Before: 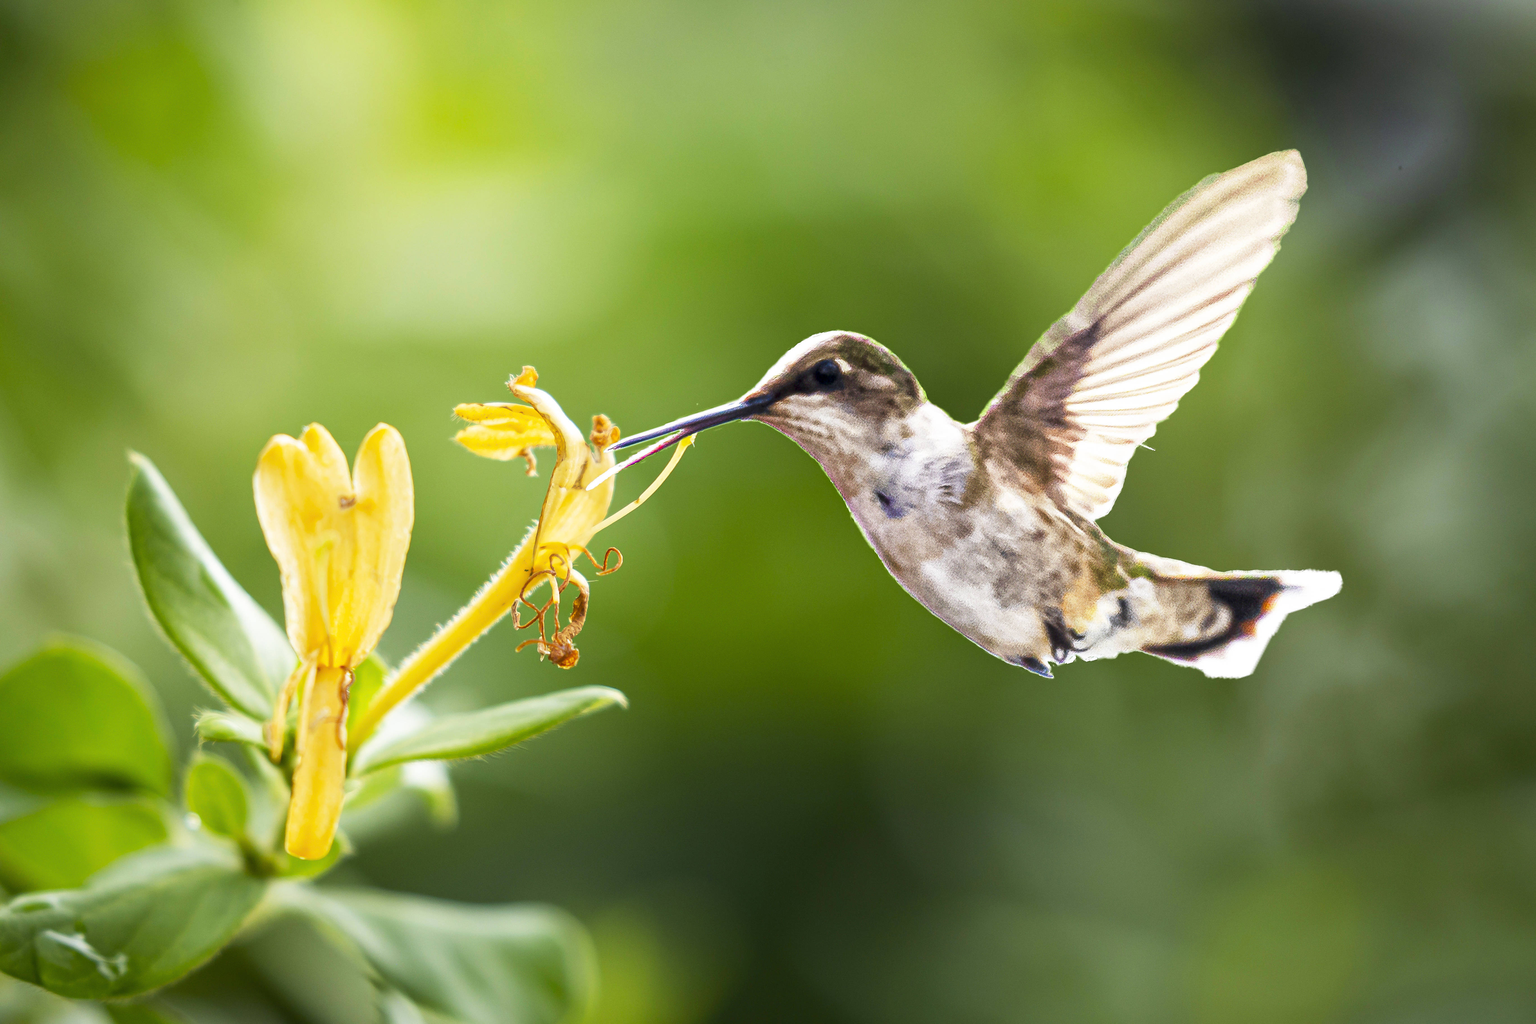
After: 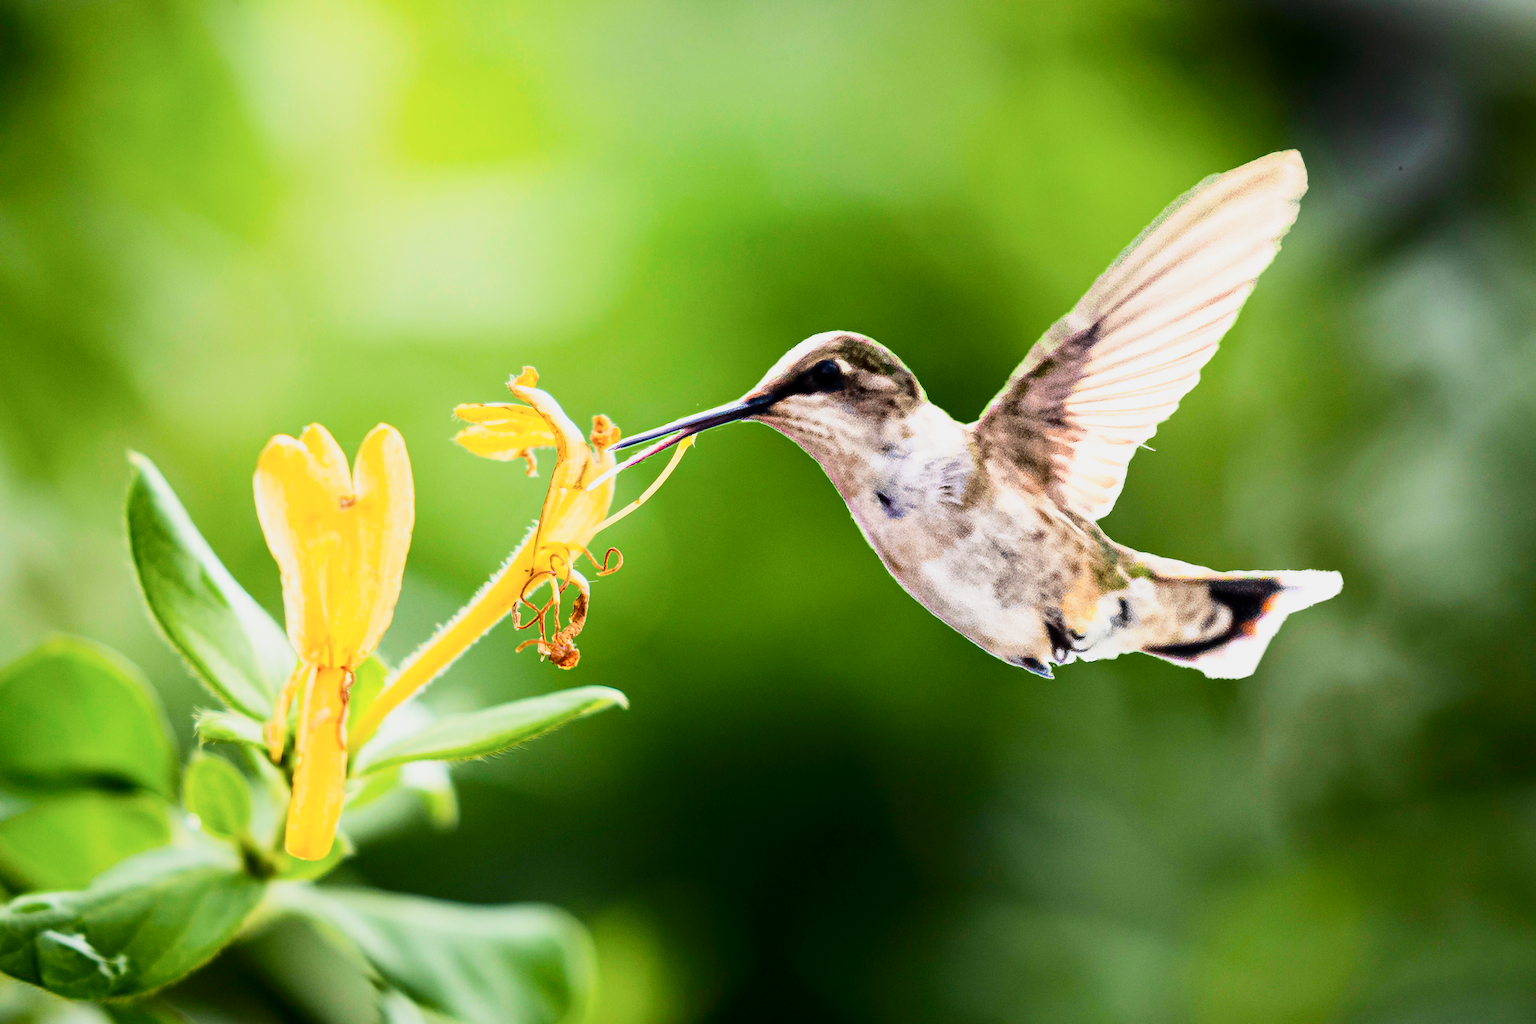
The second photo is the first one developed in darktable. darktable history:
exposure: black level correction 0.001, exposure 0.14 EV, compensate highlight preservation false
color balance: contrast 8.5%, output saturation 105%
contrast brightness saturation: contrast 0.28
filmic rgb: black relative exposure -7.65 EV, white relative exposure 4.56 EV, hardness 3.61
